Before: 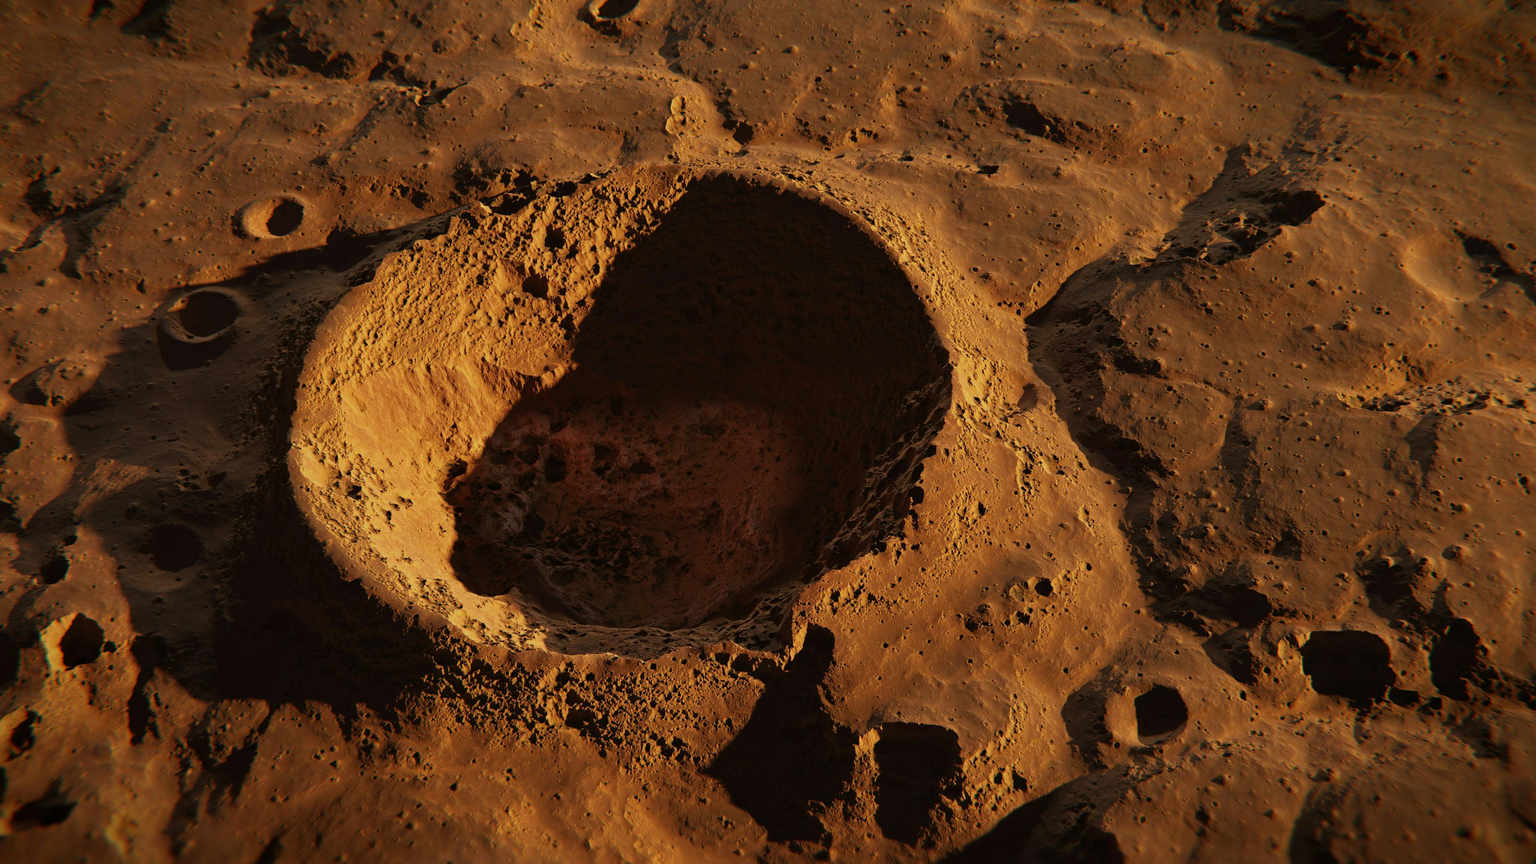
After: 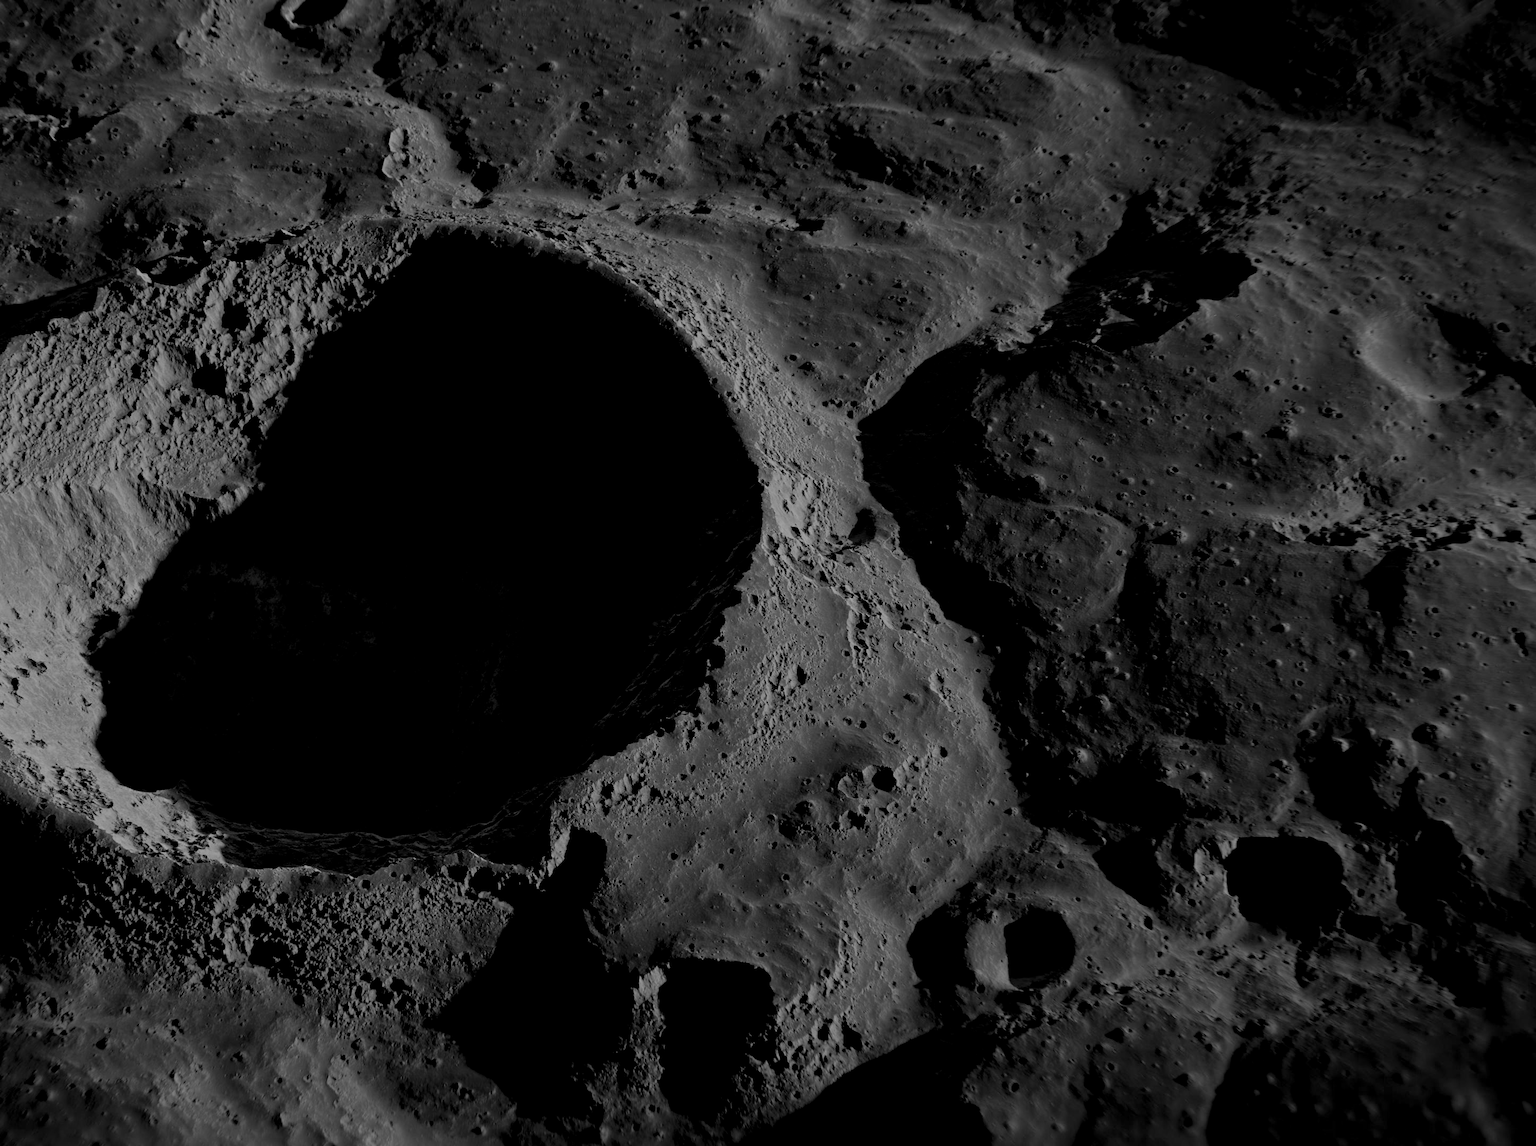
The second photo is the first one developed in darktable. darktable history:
crop and rotate: left 24.6%
color calibration: output gray [0.21, 0.42, 0.37, 0], gray › normalize channels true, illuminant same as pipeline (D50), adaptation XYZ, x 0.346, y 0.359, gamut compression 0
exposure: black level correction 0.047, exposure 0.013 EV, compensate highlight preservation false
